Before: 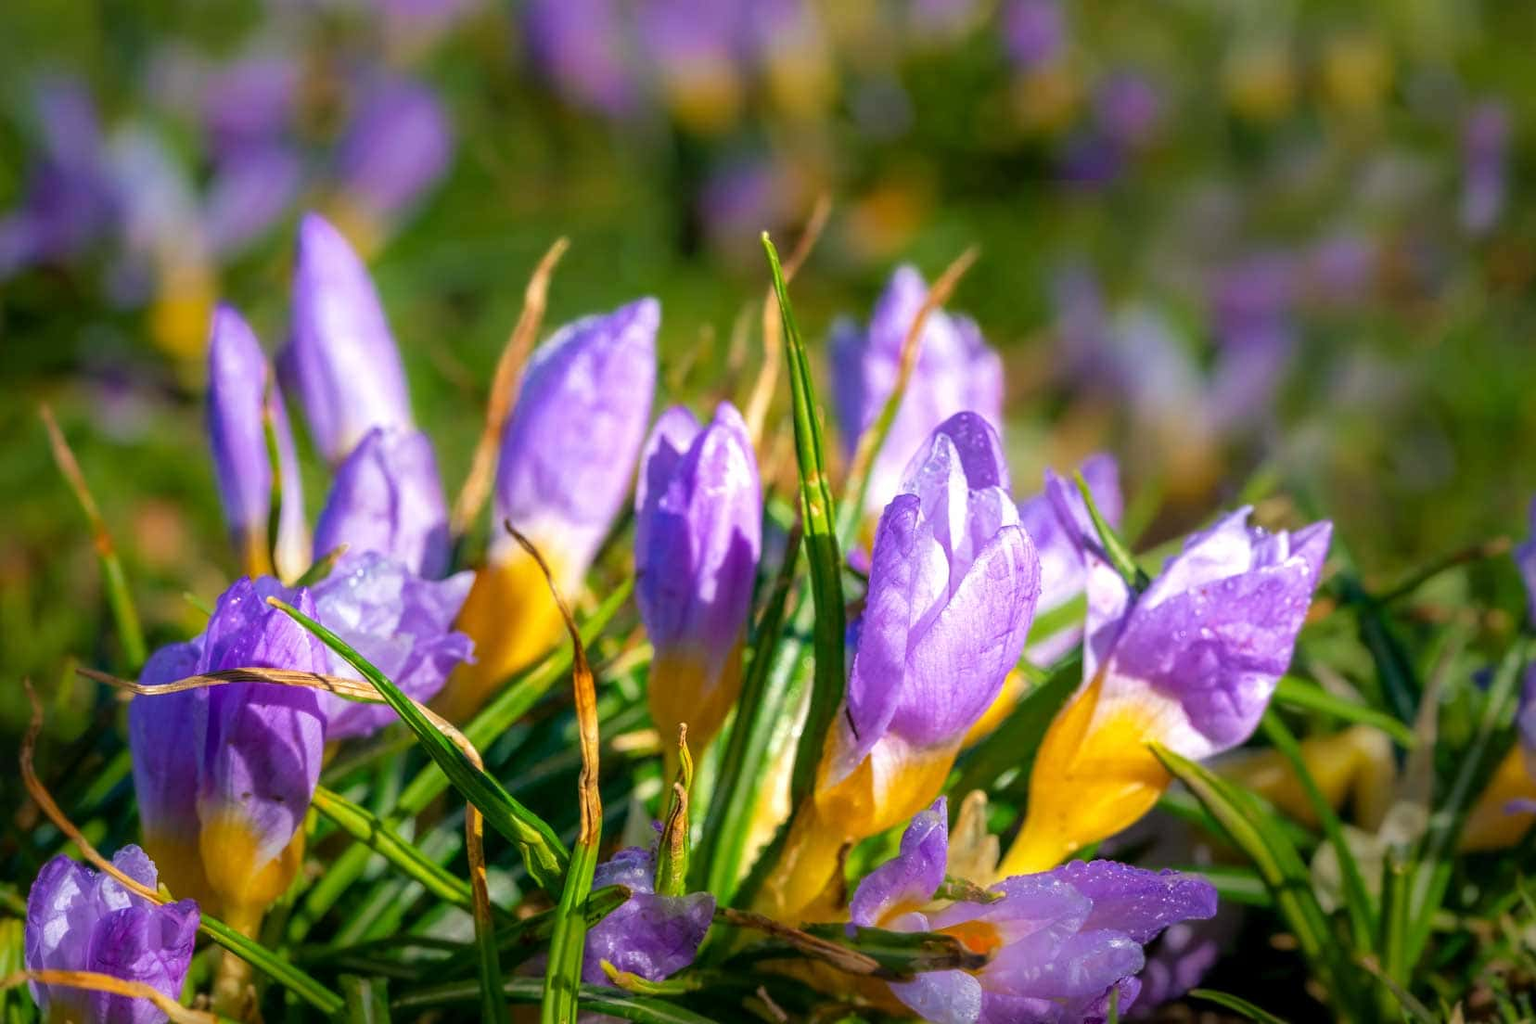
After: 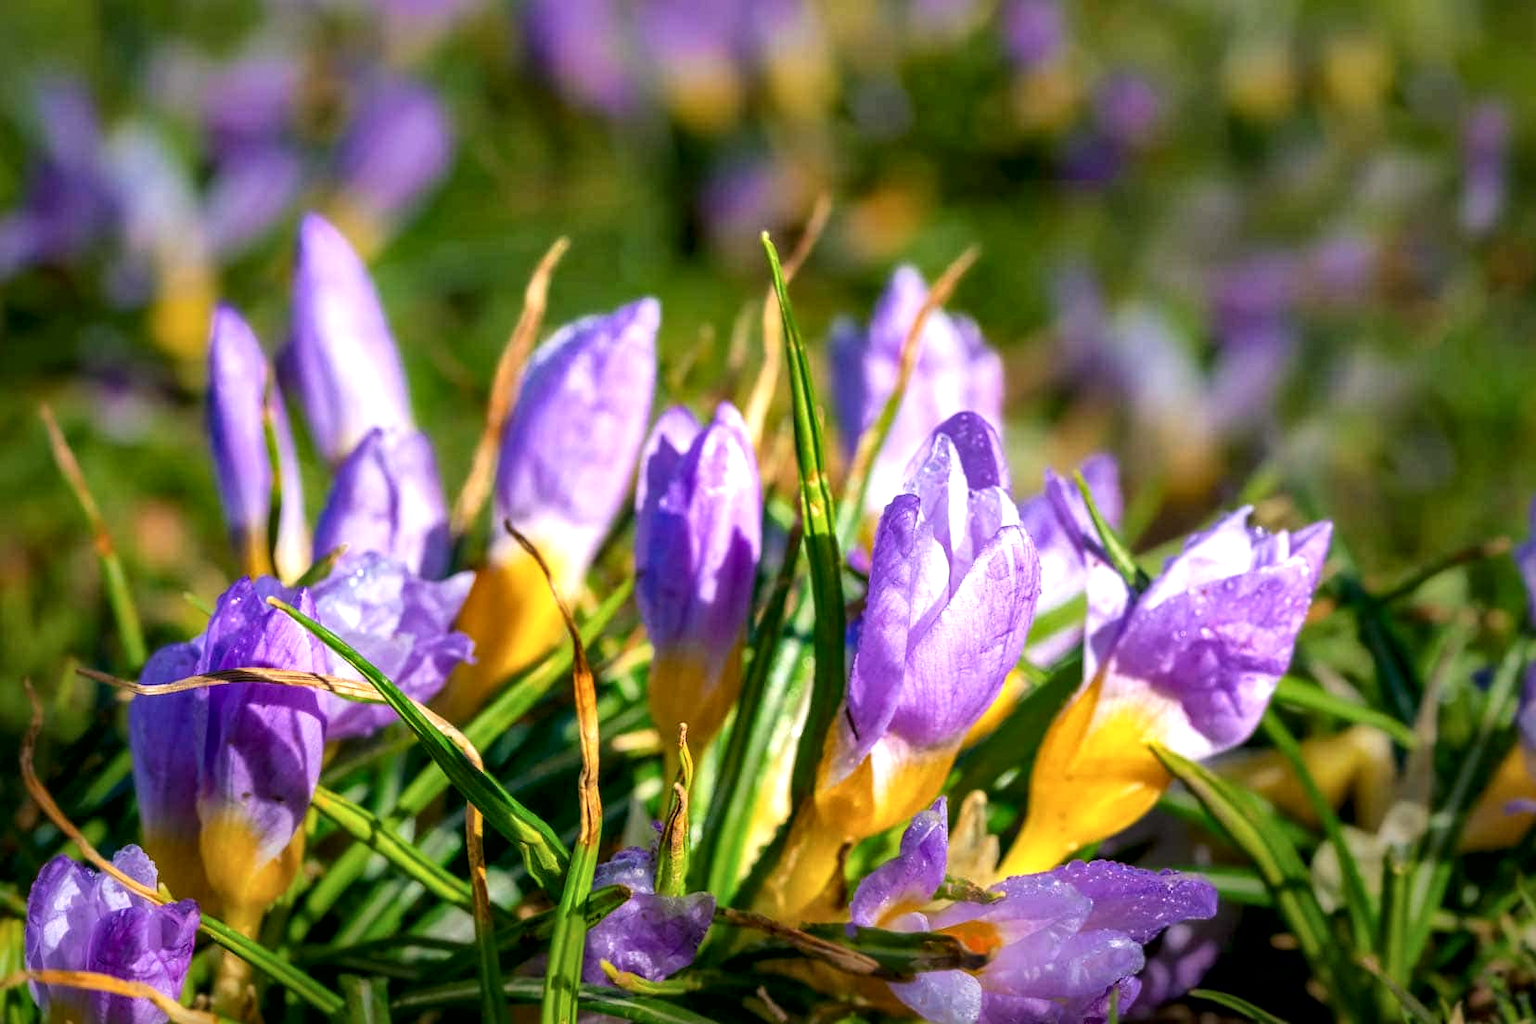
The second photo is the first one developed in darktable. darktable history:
local contrast: mode bilateral grid, contrast 25, coarseness 60, detail 151%, midtone range 0.2
exposure: exposure 0.132 EV, compensate highlight preservation false
